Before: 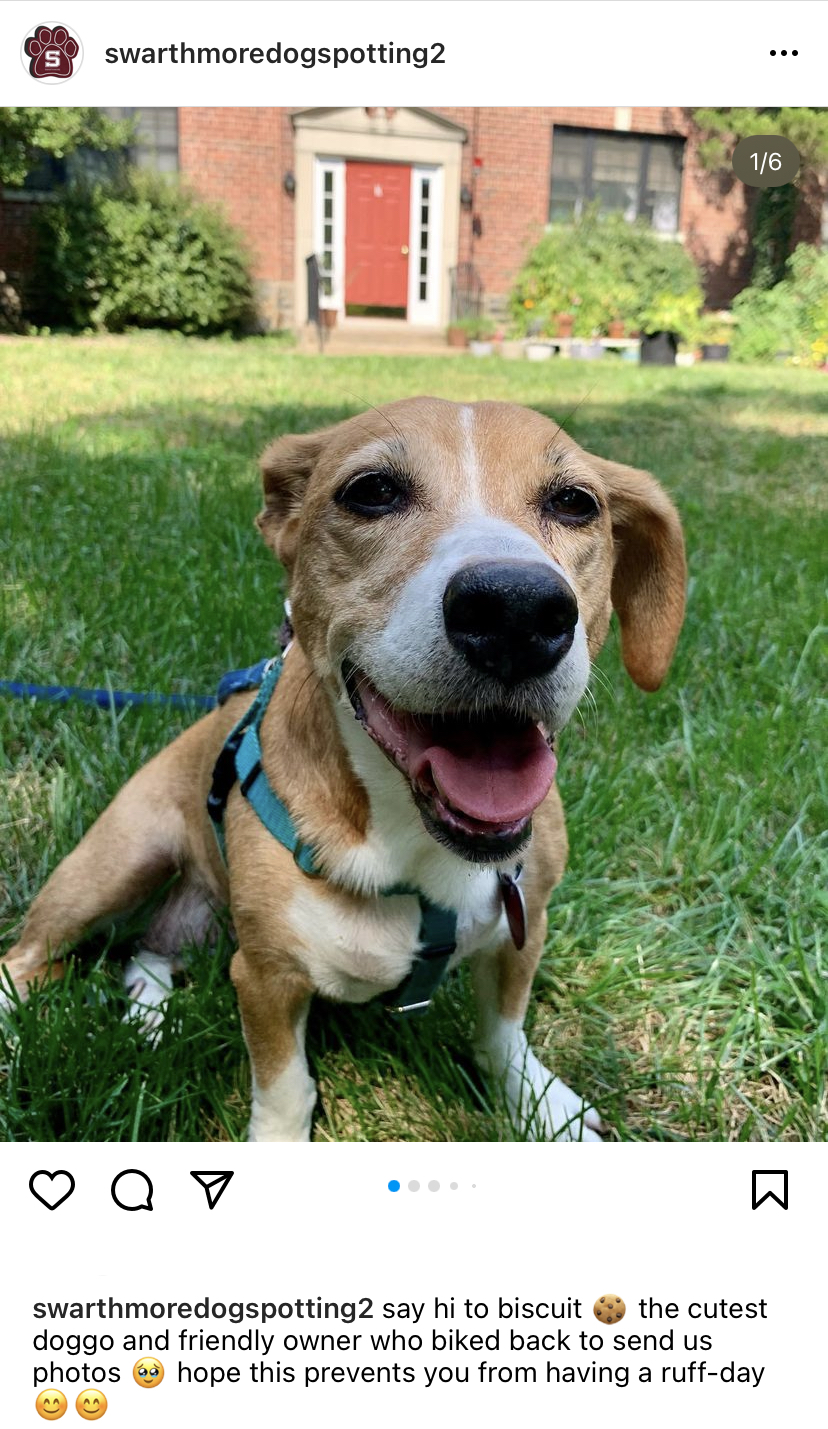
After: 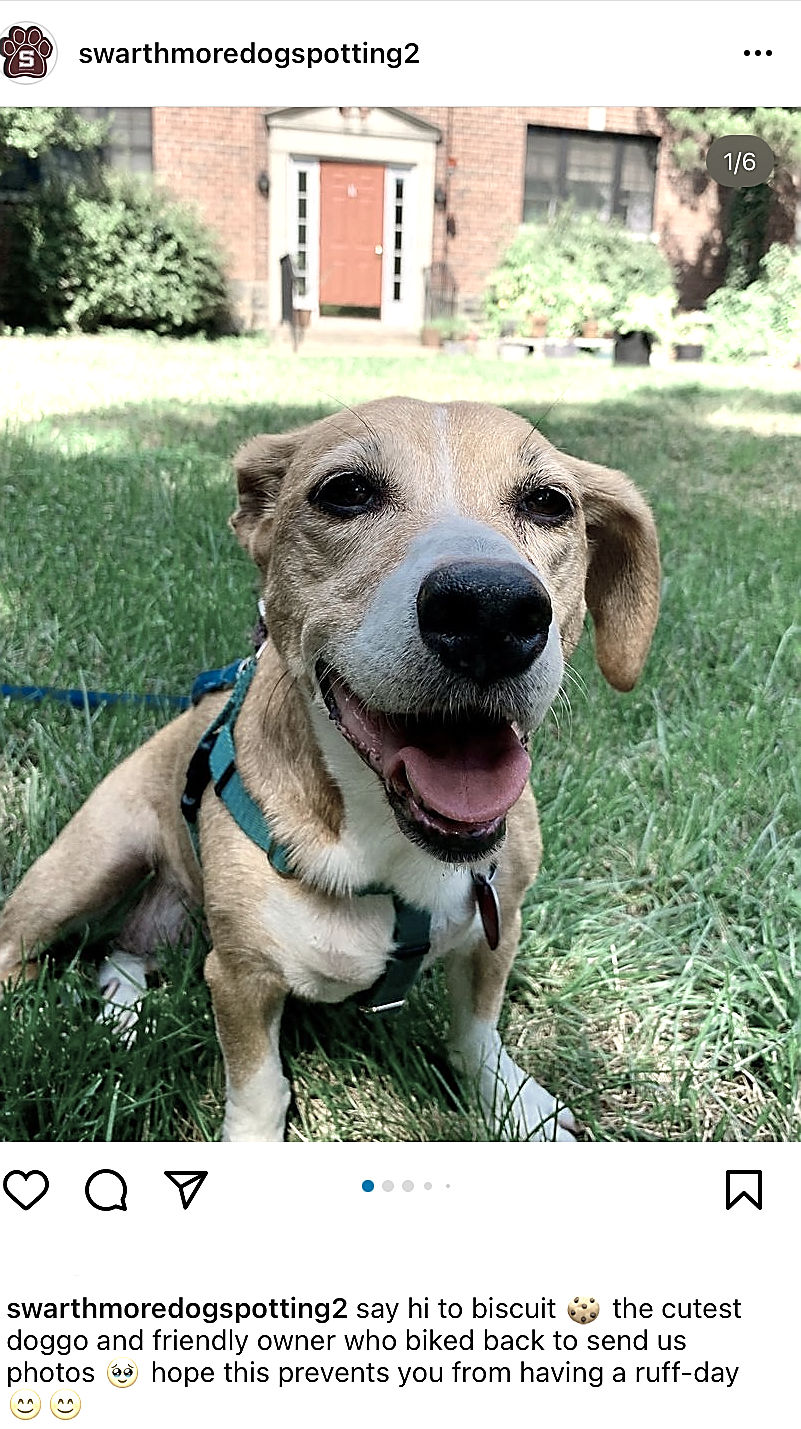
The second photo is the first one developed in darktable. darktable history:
color zones: curves: ch0 [(0.25, 0.667) (0.758, 0.368)]; ch1 [(0.215, 0.245) (0.761, 0.373)]; ch2 [(0.247, 0.554) (0.761, 0.436)]
crop and rotate: left 3.238%
sharpen: radius 1.4, amount 1.25, threshold 0.7
